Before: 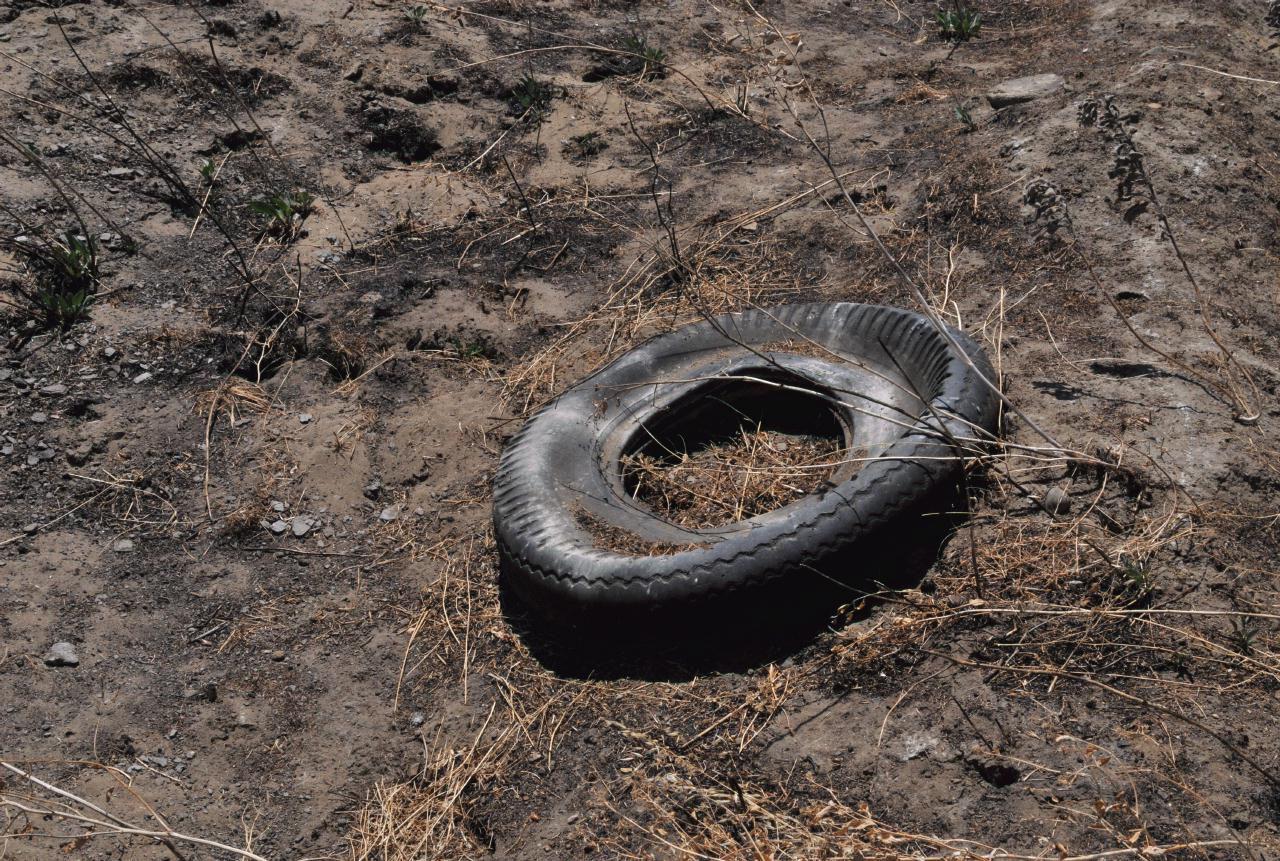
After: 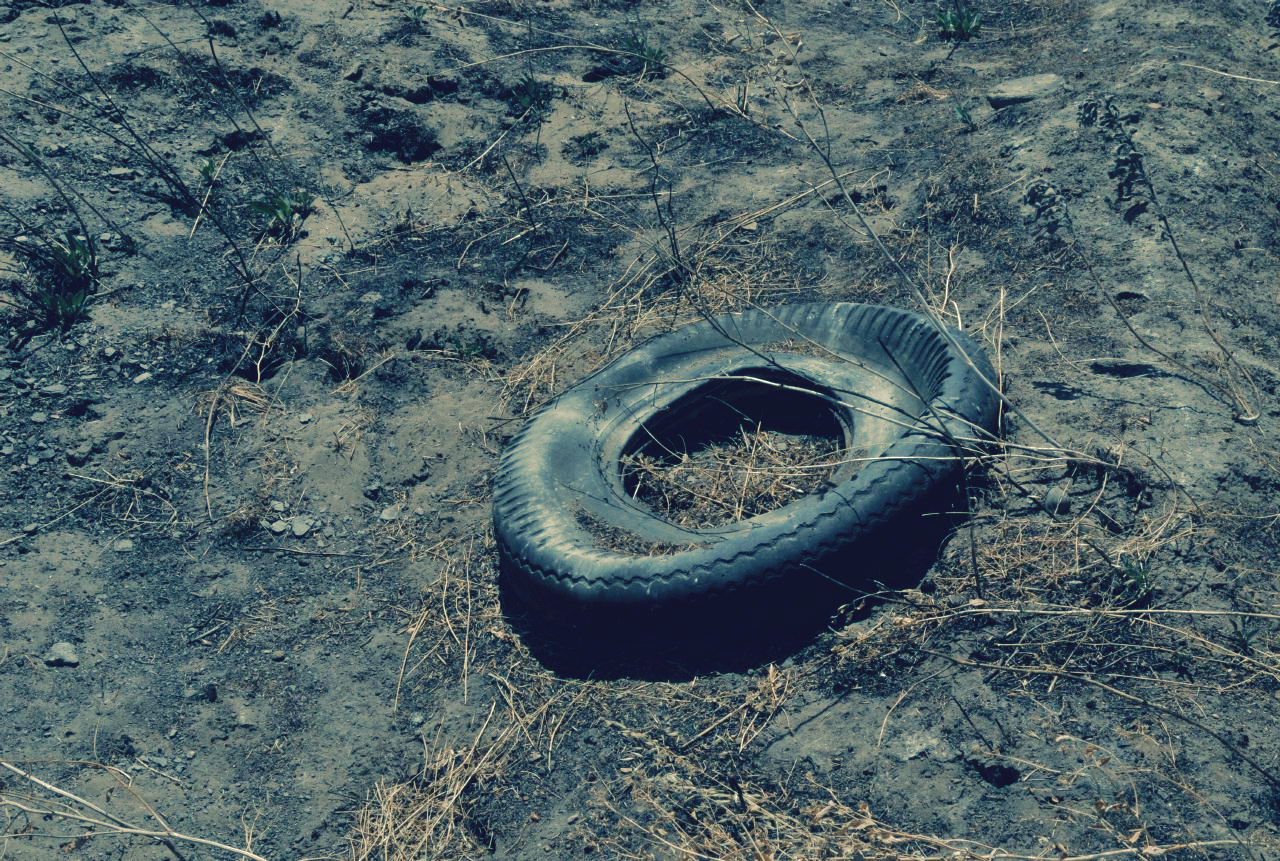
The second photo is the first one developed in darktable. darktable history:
tone curve: curves: ch0 [(0, 0) (0.003, 0.048) (0.011, 0.055) (0.025, 0.065) (0.044, 0.089) (0.069, 0.111) (0.1, 0.132) (0.136, 0.163) (0.177, 0.21) (0.224, 0.259) (0.277, 0.323) (0.335, 0.385) (0.399, 0.442) (0.468, 0.508) (0.543, 0.578) (0.623, 0.648) (0.709, 0.716) (0.801, 0.781) (0.898, 0.845) (1, 1)], preserve colors none
color look up table: target L [98.31, 96.52, 93.37, 86.32, 82.16, 79.05, 79.26, 63.76, 50.43, 34.23, 26.31, 12.55, 202.79, 109.57, 80.93, 78.64, 68.27, 67.09, 58.97, 49.12, 46.13, 50.21, 50.15, 24.46, 16.61, 9.461, 90.48, 74.93, 66.52, 60.52, 60.82, 60.06, 41.29, 38.73, 36.99, 37.62, 31.45, 18.49, 17.71, 17.81, 13.11, 90.56, 80.65, 62.37, 60.07, 60.54, 51.6, 35.39, 35.28], target a [-29.9, -41.6, -19.69, -82.55, -86.07, -61.48, -26.71, -39.06, -54.58, -24.9, -26.23, -12.05, 0, 0.001, 12.28, 3.987, 35.07, 27.9, 62.64, 84.98, 78.83, 37.85, 15.07, 40.13, 8.168, 20.55, 3.904, 17.54, 8.082, 69.02, 33.93, -26.72, 68.67, -0.744, 28.64, -1.914, 60.24, 46.41, 37.06, 14.41, 43.36, -64.14, -15.16, -44.25, -30.21, -28.54, -38.17, -17.12, -12.82], target b [41.86, 53.64, 99.28, 30.42, 53.28, 81.03, 66.54, 21.15, 47.11, 30.26, 17.26, -6.803, -0.002, -0.006, 48.22, 32.95, 18.36, 69.77, 0.811, -2.833, 36.12, -2.284, 30.79, 2.164, 9.437, -21.82, 31.5, 8.85, 2.82, -15.52, -14.09, -17.91, -44.93, -50.43, -27.78, -37.91, -45.73, -81.35, -58.13, -47.61, -71.57, 25.92, 19.26, -9.166, -11.01, 1.941, -2.825, -11.98, -32.06], num patches 49
